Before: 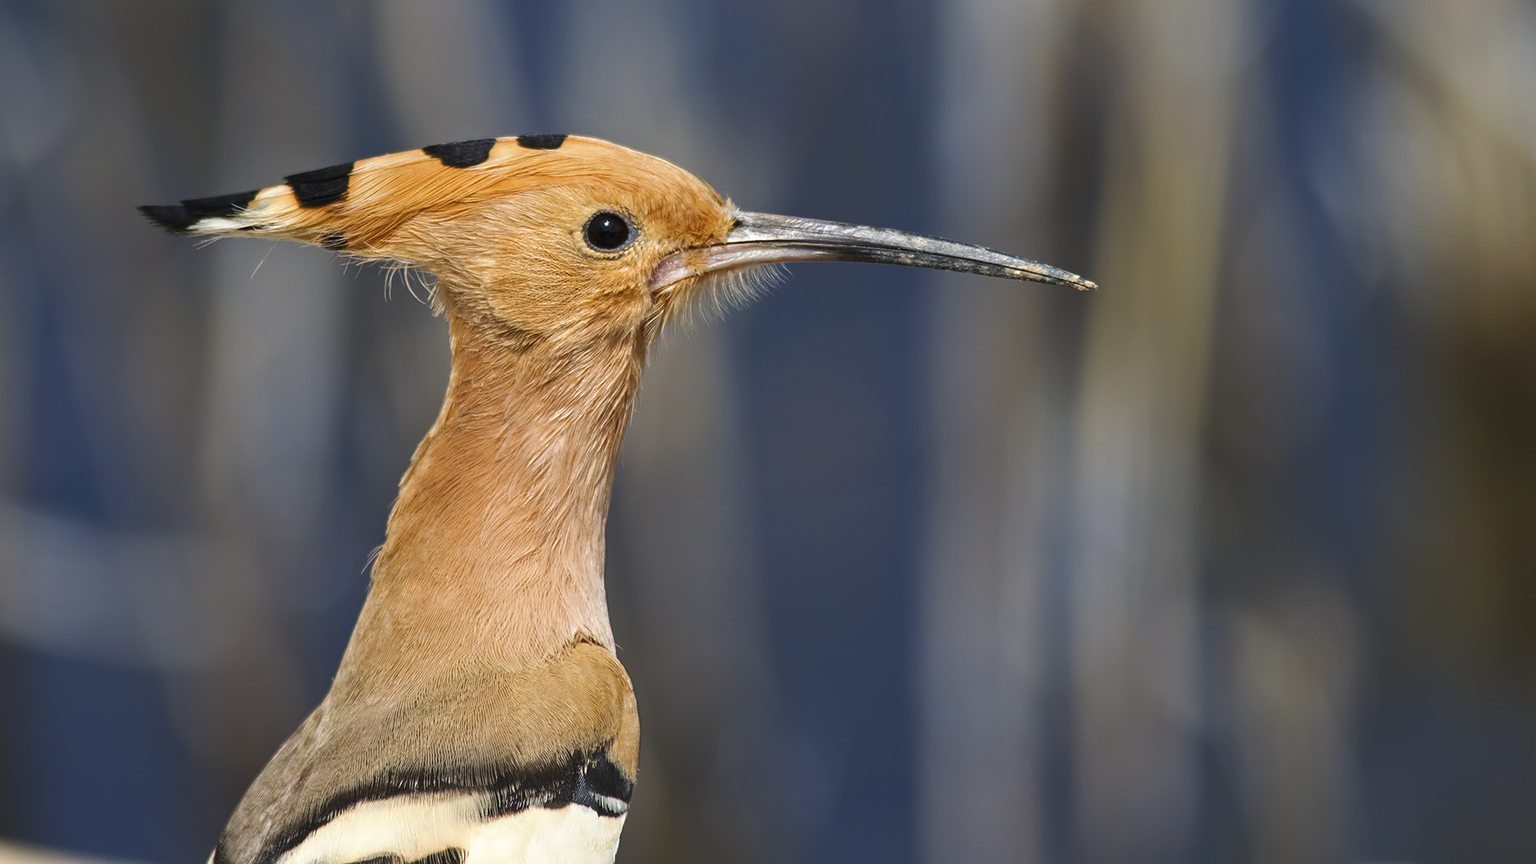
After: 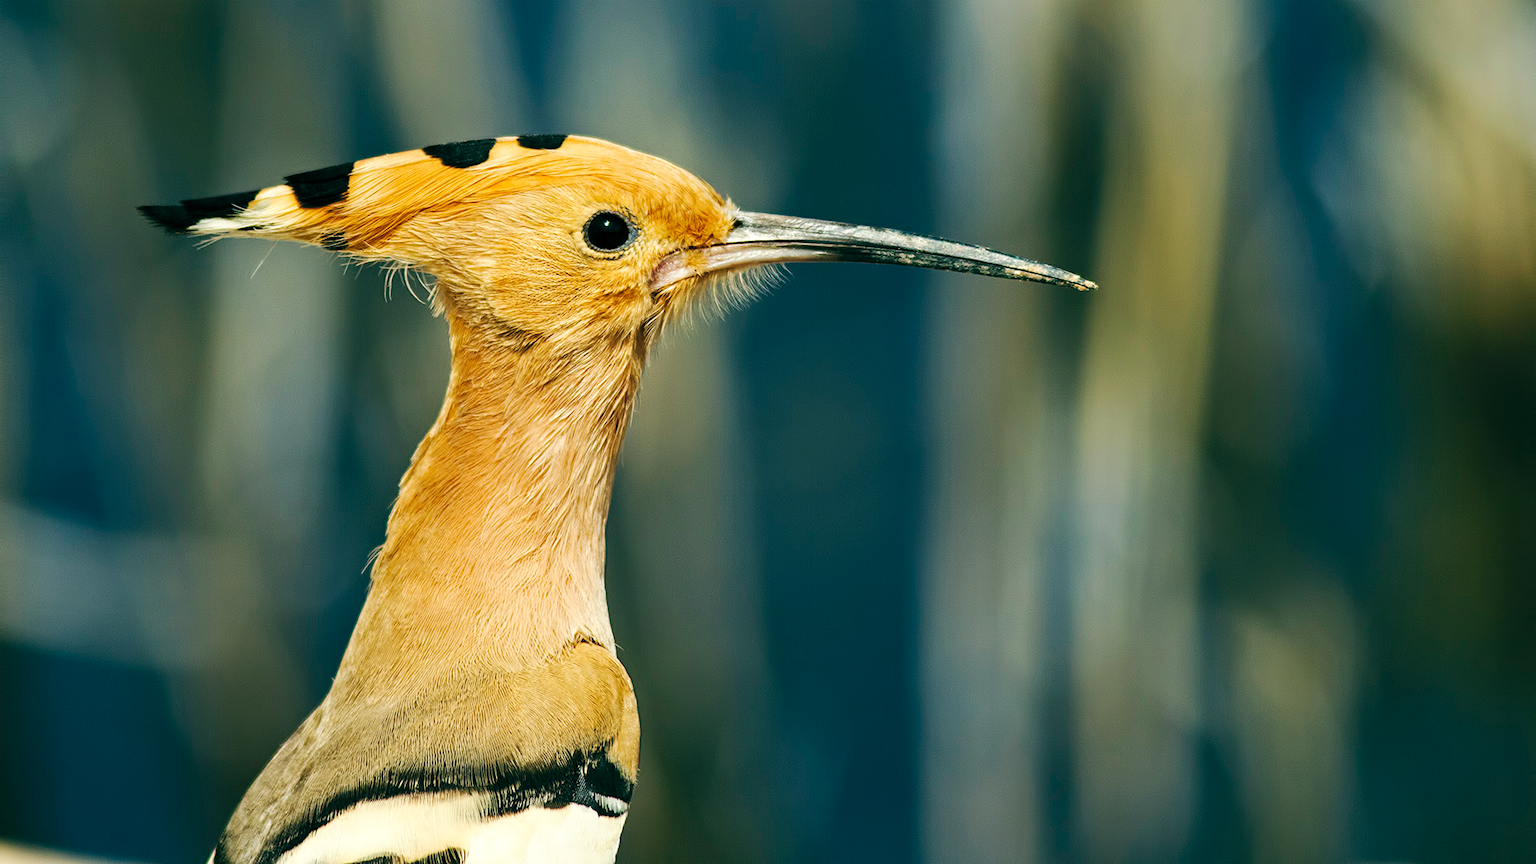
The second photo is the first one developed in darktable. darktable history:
base curve: curves: ch0 [(0, 0) (0.032, 0.025) (0.121, 0.166) (0.206, 0.329) (0.605, 0.79) (1, 1)], preserve colors none
levels: mode automatic, black 0.023%, white 99.97%, levels [0.062, 0.494, 0.925]
color balance: lift [1.005, 0.99, 1.007, 1.01], gamma [1, 1.034, 1.032, 0.966], gain [0.873, 1.055, 1.067, 0.933]
